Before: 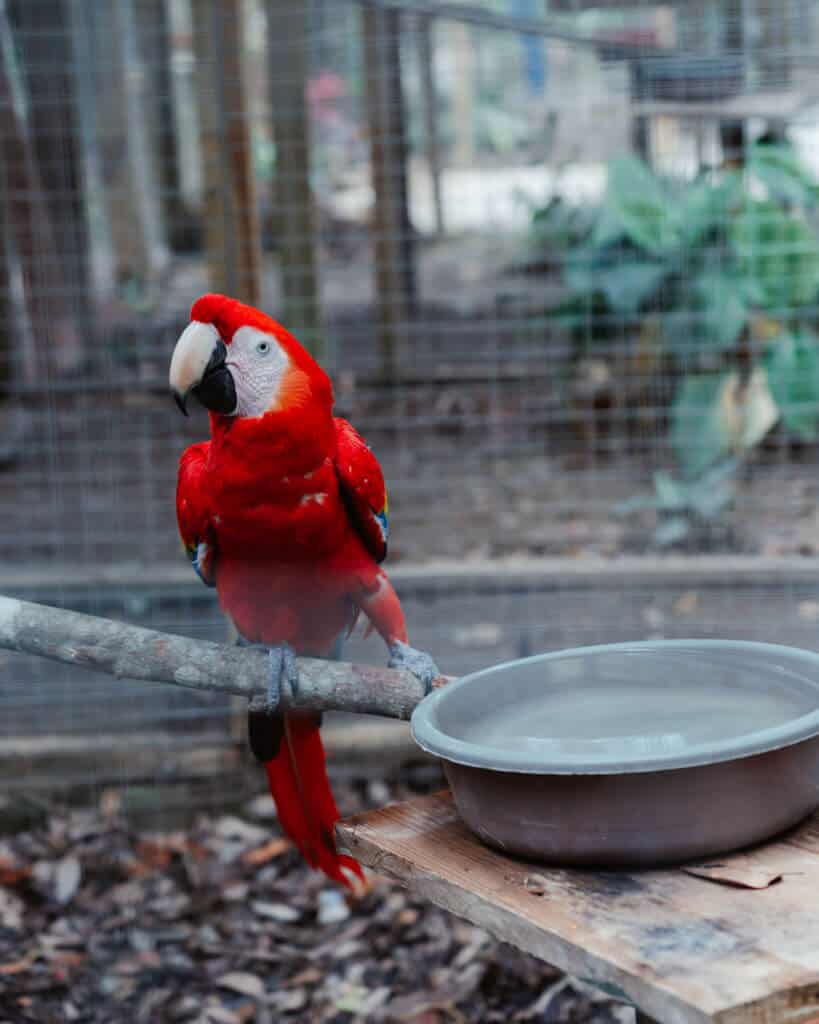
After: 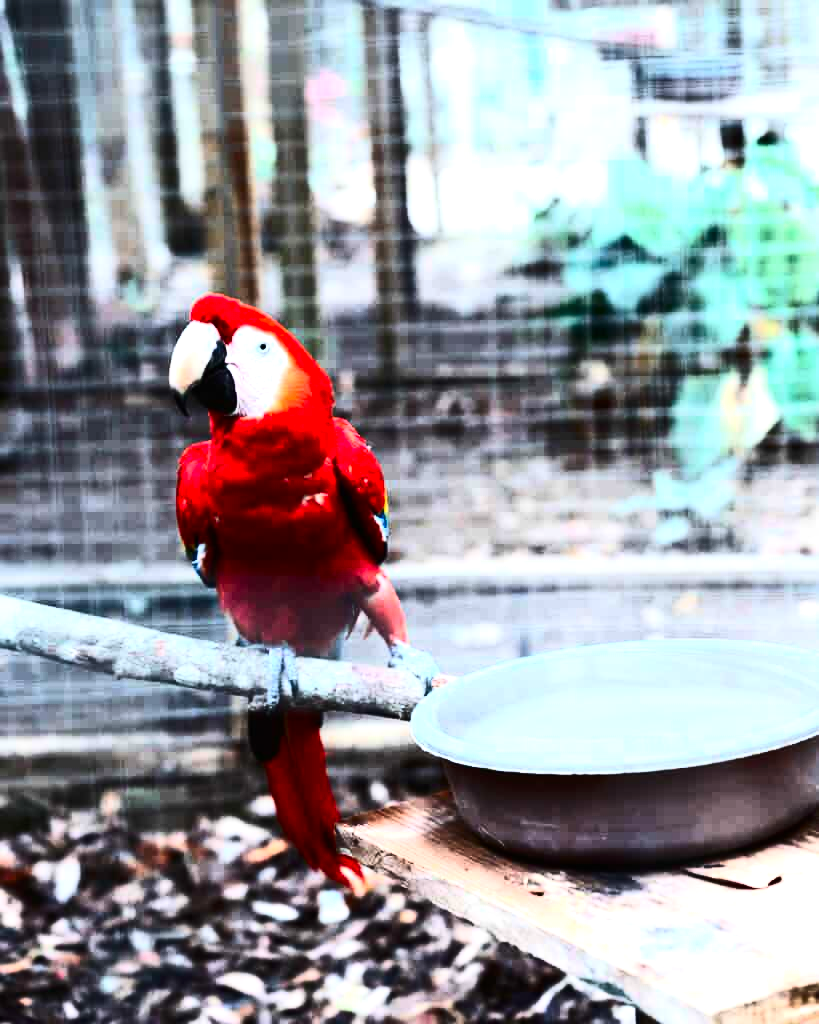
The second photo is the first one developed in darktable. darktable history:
exposure: black level correction 0, exposure 0.6 EV, compensate exposure bias true, compensate highlight preservation false
tone equalizer: -8 EV -1.08 EV, -7 EV -1.01 EV, -6 EV -0.867 EV, -5 EV -0.578 EV, -3 EV 0.578 EV, -2 EV 0.867 EV, -1 EV 1.01 EV, +0 EV 1.08 EV, edges refinement/feathering 500, mask exposure compensation -1.57 EV, preserve details no
contrast brightness saturation: contrast 0.4, brightness 0.1, saturation 0.21
